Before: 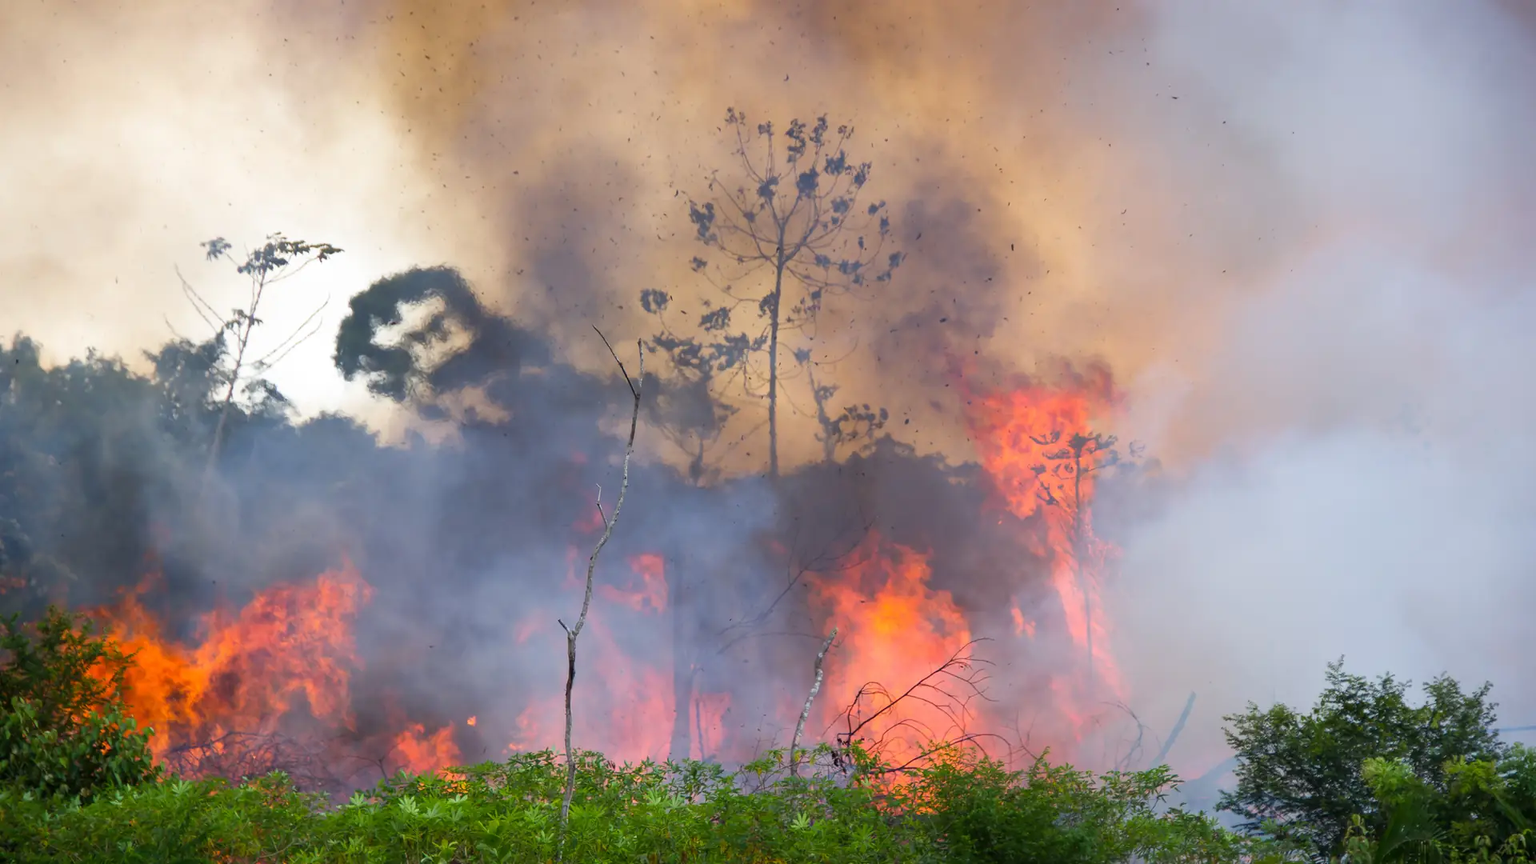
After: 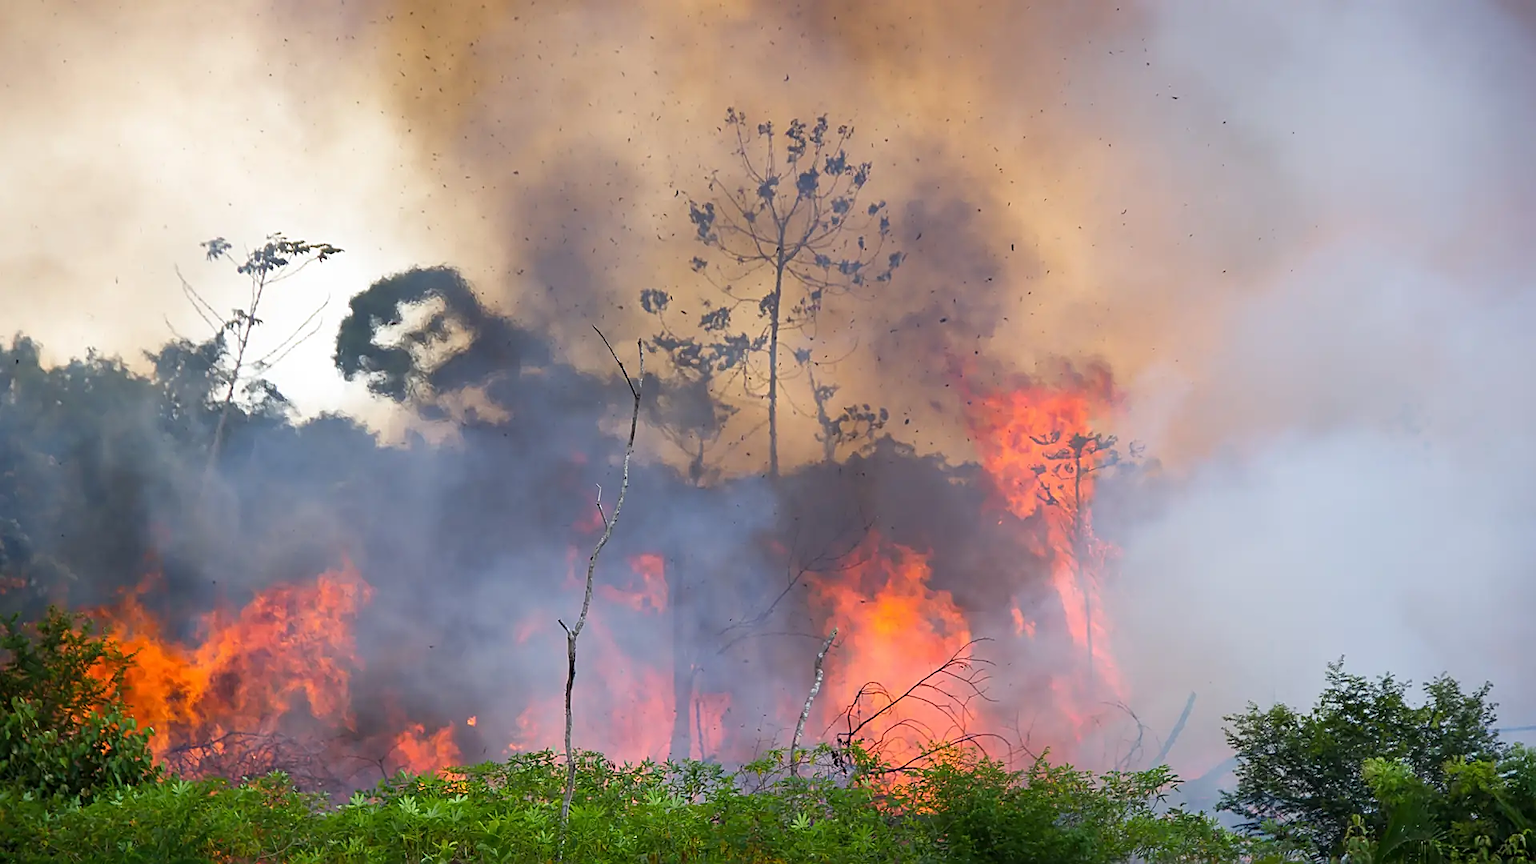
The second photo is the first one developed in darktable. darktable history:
sharpen: amount 0.747
